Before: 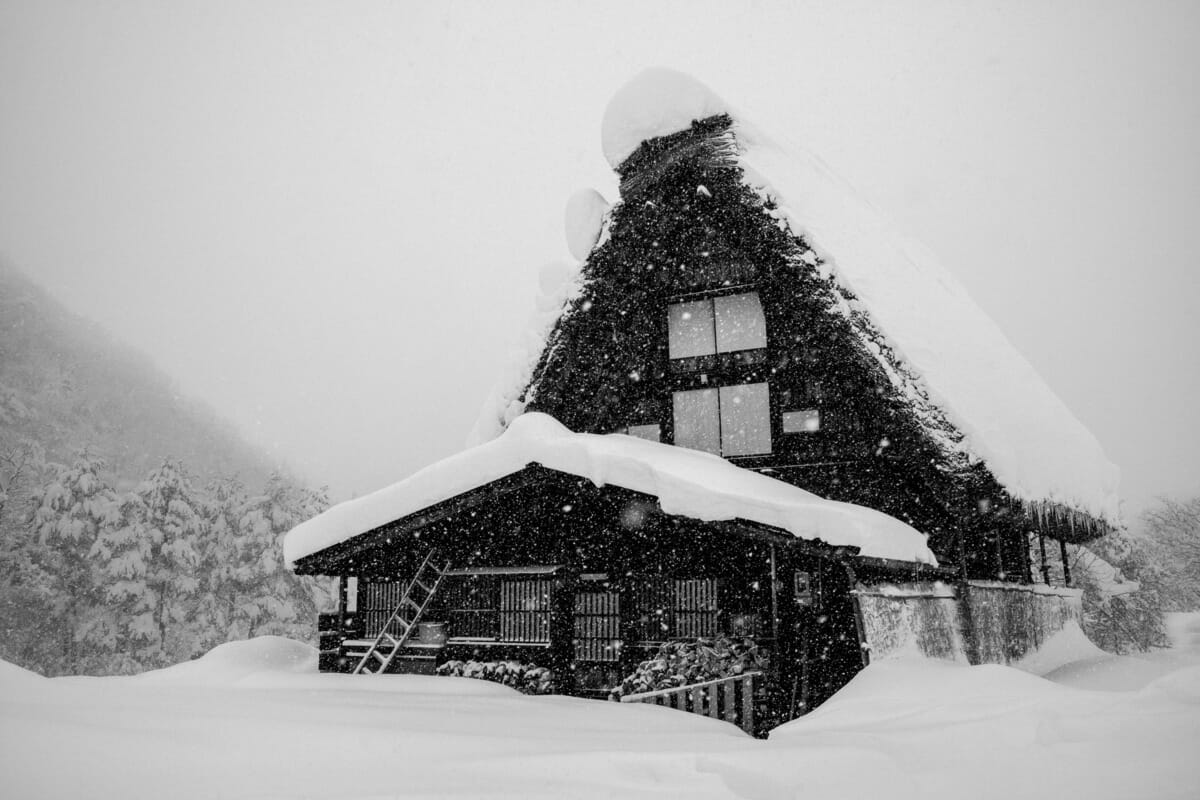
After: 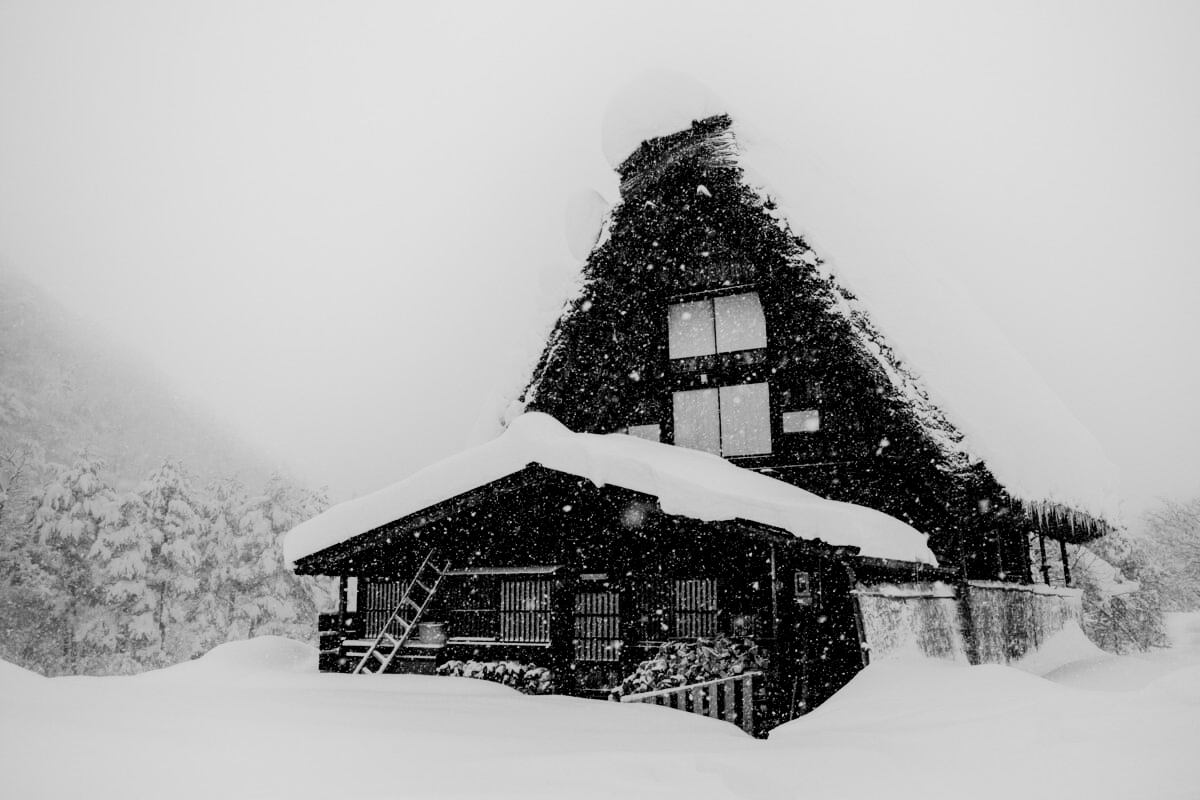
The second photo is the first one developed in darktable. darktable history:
shadows and highlights: shadows -24.36, highlights 48.48, soften with gaussian
filmic rgb: middle gray luminance 29.12%, black relative exposure -10.36 EV, white relative exposure 5.5 EV, target black luminance 0%, hardness 3.92, latitude 2.69%, contrast 1.126, highlights saturation mix 6.02%, shadows ↔ highlights balance 15.9%, preserve chrominance no, color science v5 (2021), contrast in shadows safe, contrast in highlights safe
tone equalizer: -8 EV -0.439 EV, -7 EV -0.412 EV, -6 EV -0.364 EV, -5 EV -0.203 EV, -3 EV 0.2 EV, -2 EV 0.354 EV, -1 EV 0.4 EV, +0 EV 0.429 EV, mask exposure compensation -0.507 EV
